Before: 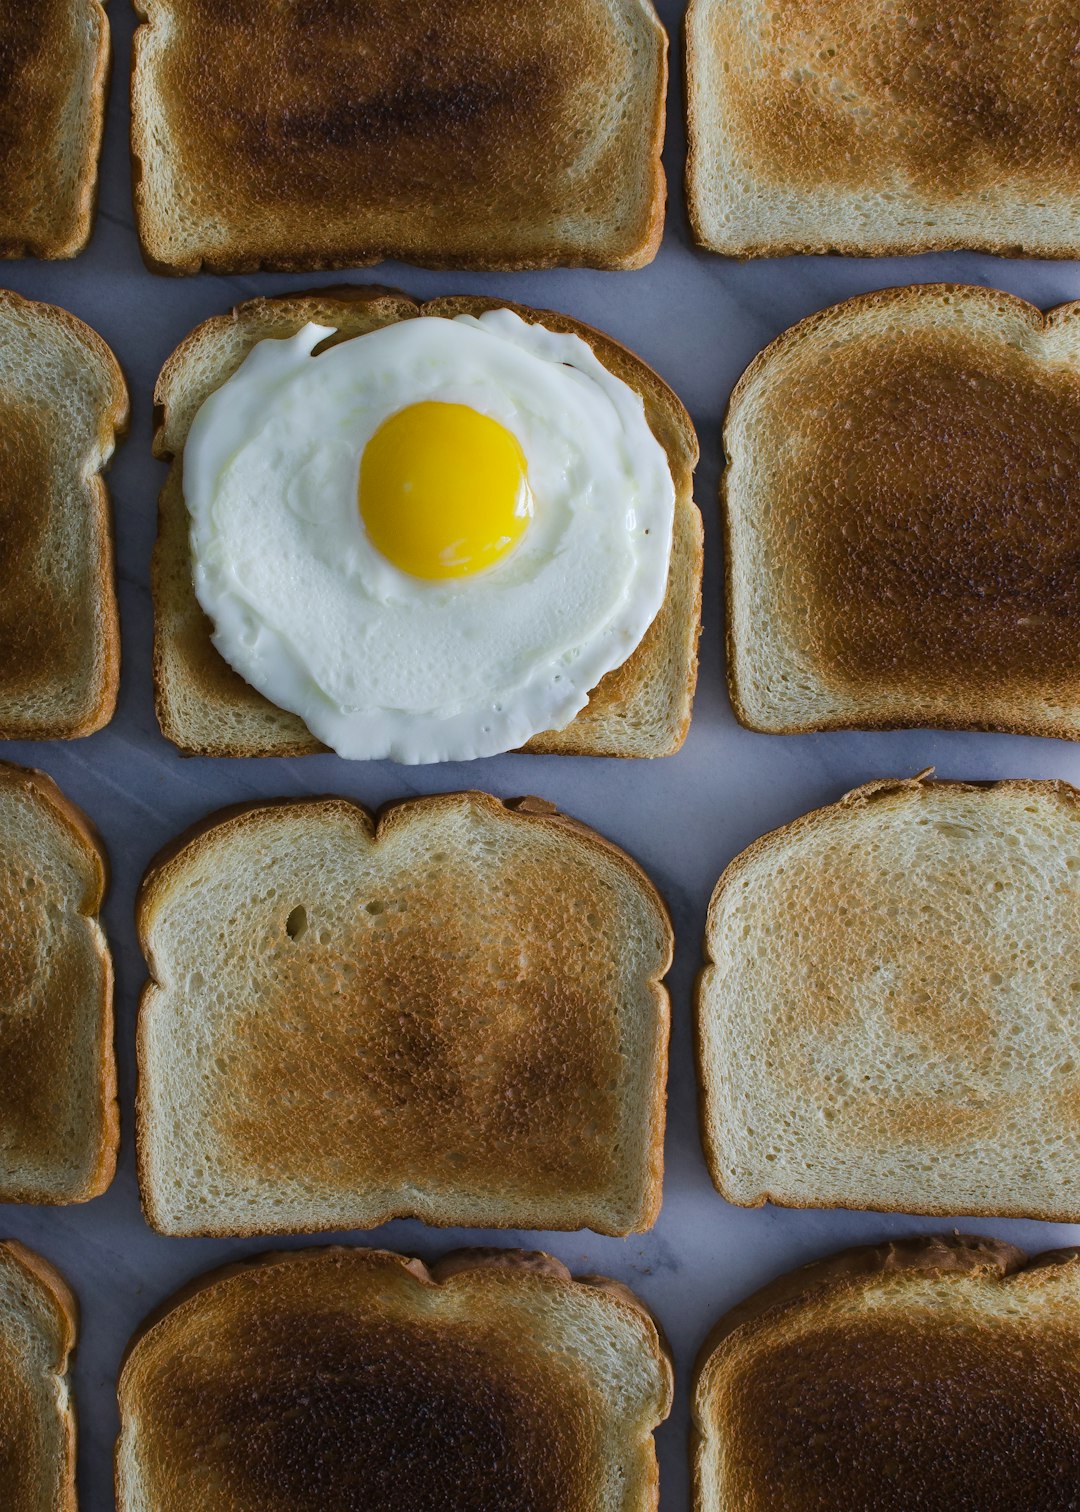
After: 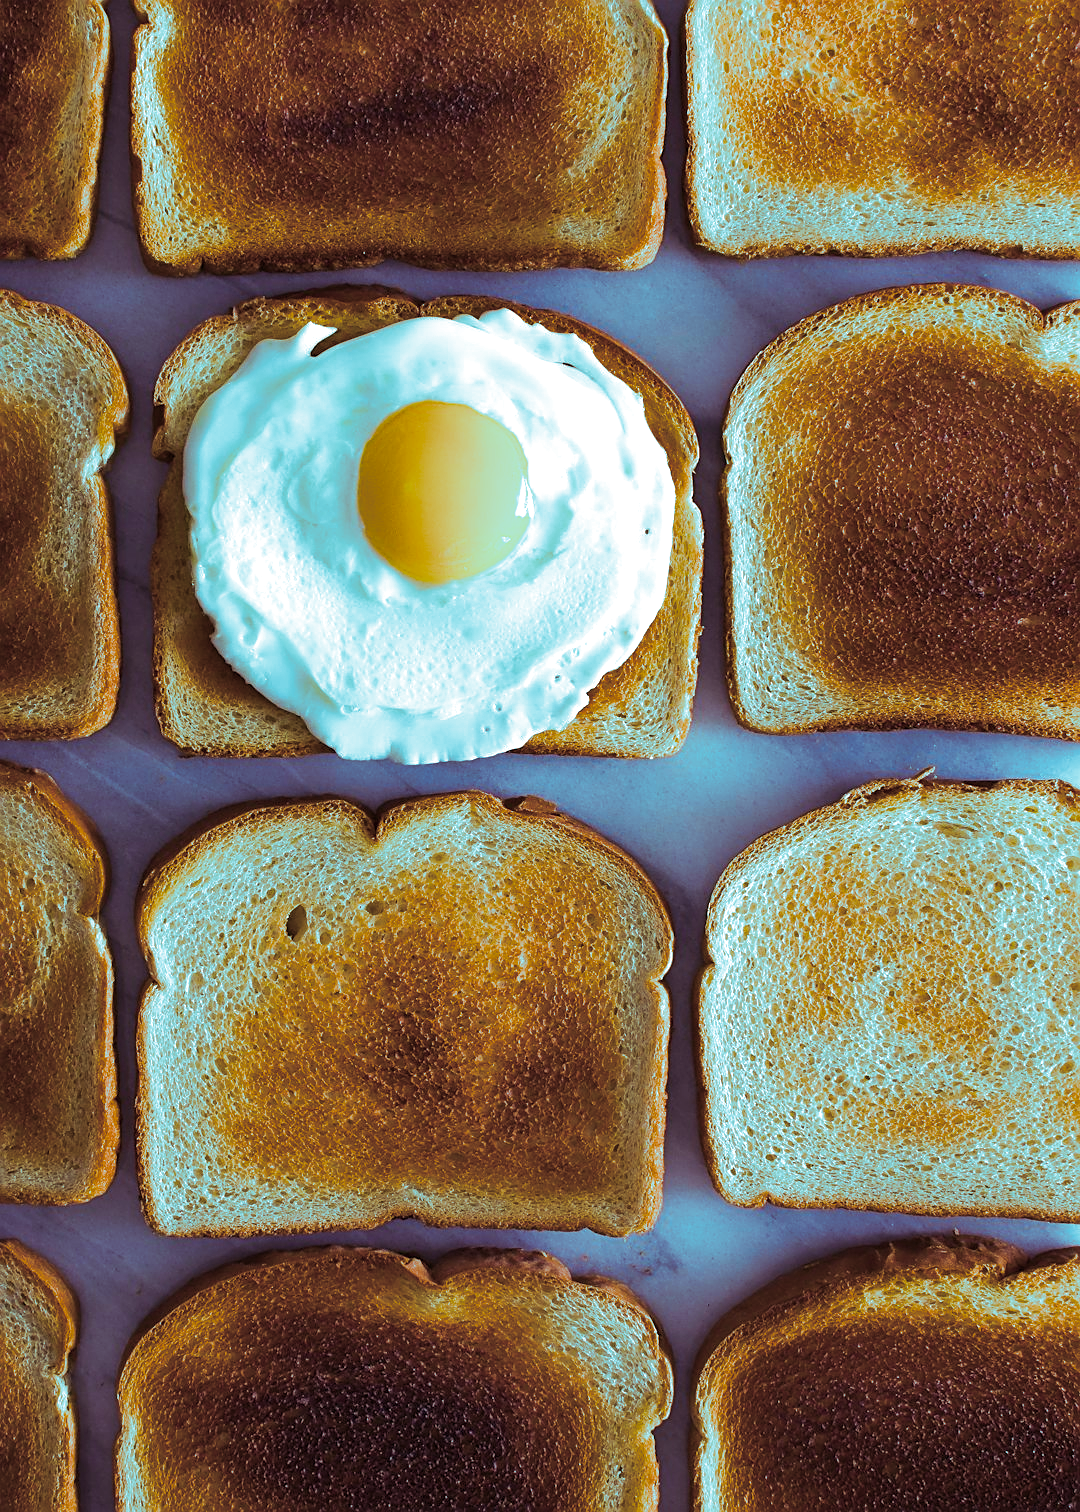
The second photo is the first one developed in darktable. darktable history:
white balance: red 1.009, blue 0.985
color balance rgb: linear chroma grading › global chroma 20%, perceptual saturation grading › global saturation 25%, perceptual brilliance grading › global brilliance 20%, global vibrance 20%
split-toning: shadows › hue 327.6°, highlights › hue 198°, highlights › saturation 0.55, balance -21.25, compress 0%
sharpen: on, module defaults
shadows and highlights: shadows 37.27, highlights -28.18, soften with gaussian
